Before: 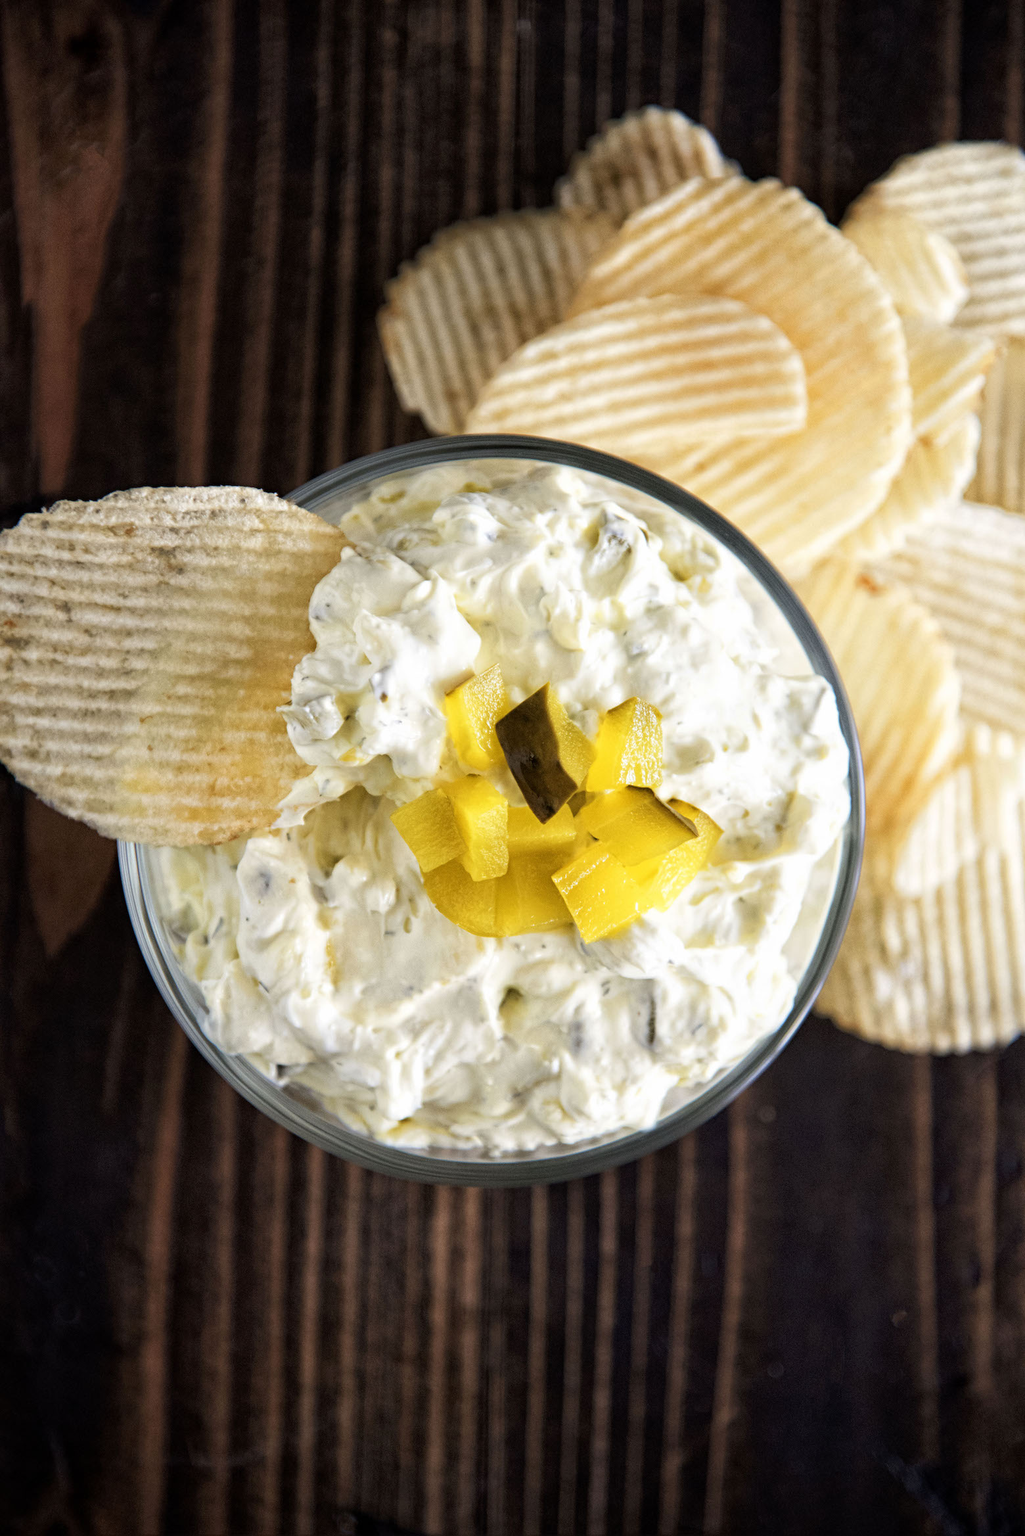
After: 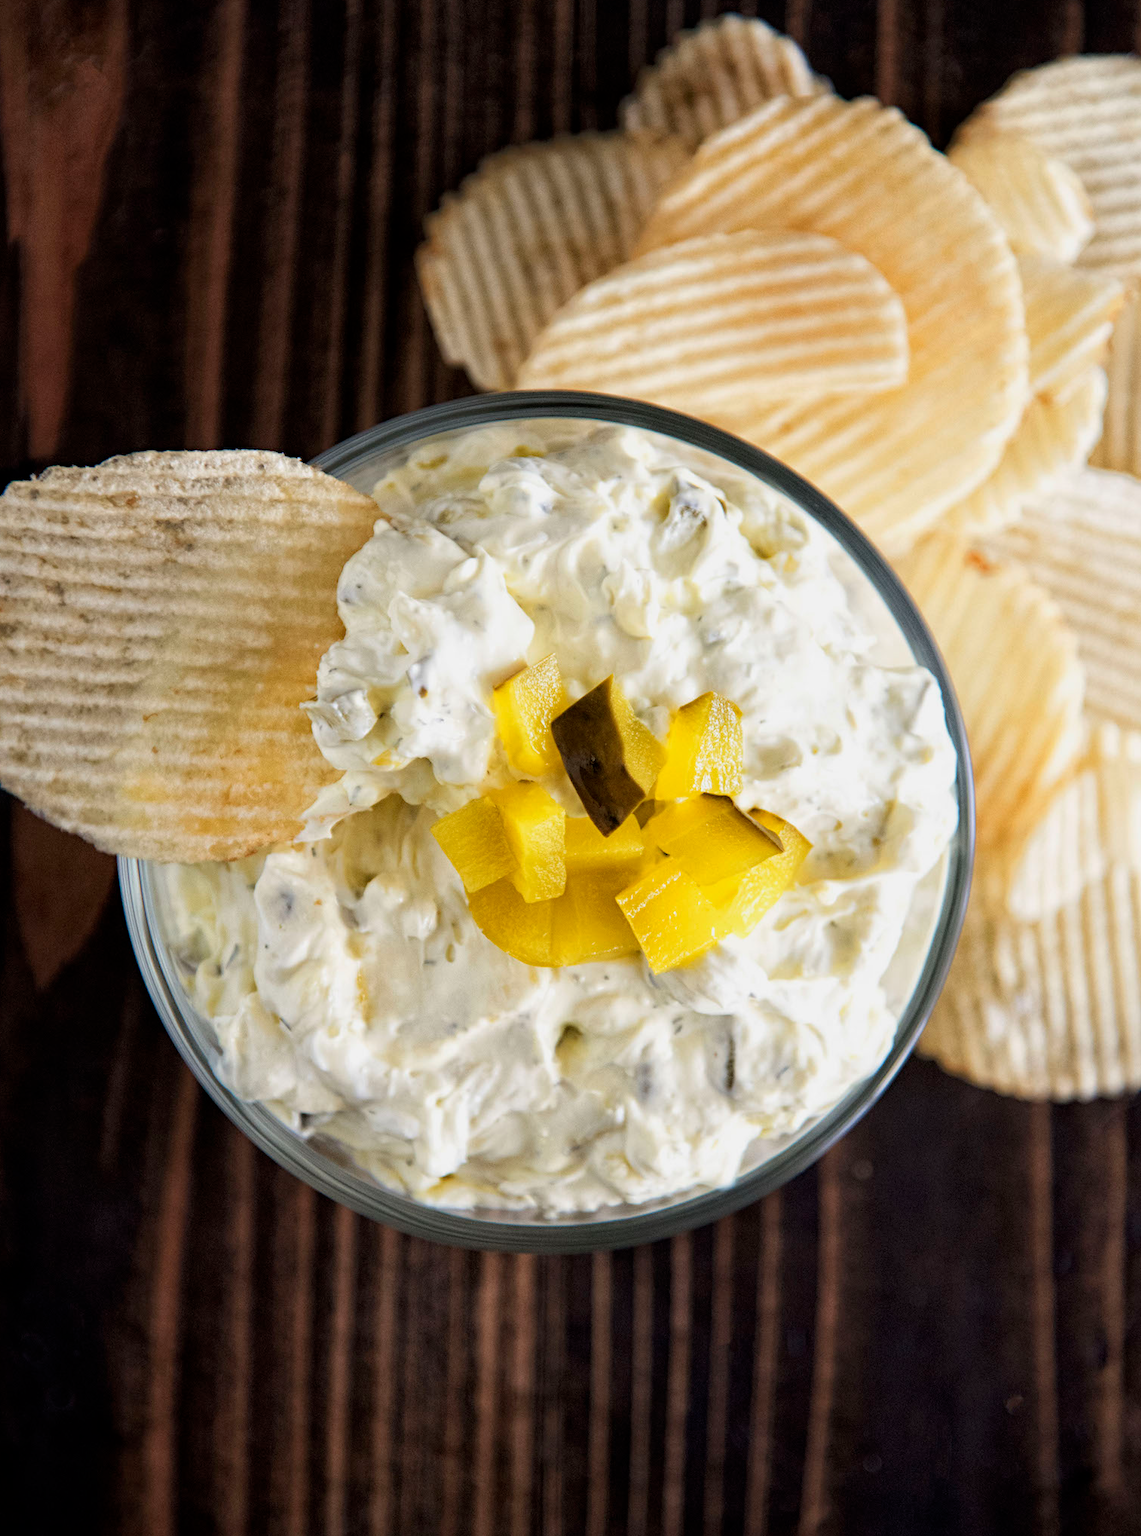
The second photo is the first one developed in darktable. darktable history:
crop: left 1.507%, top 6.147%, right 1.379%, bottom 6.637%
exposure: exposure -0.177 EV, compensate highlight preservation false
